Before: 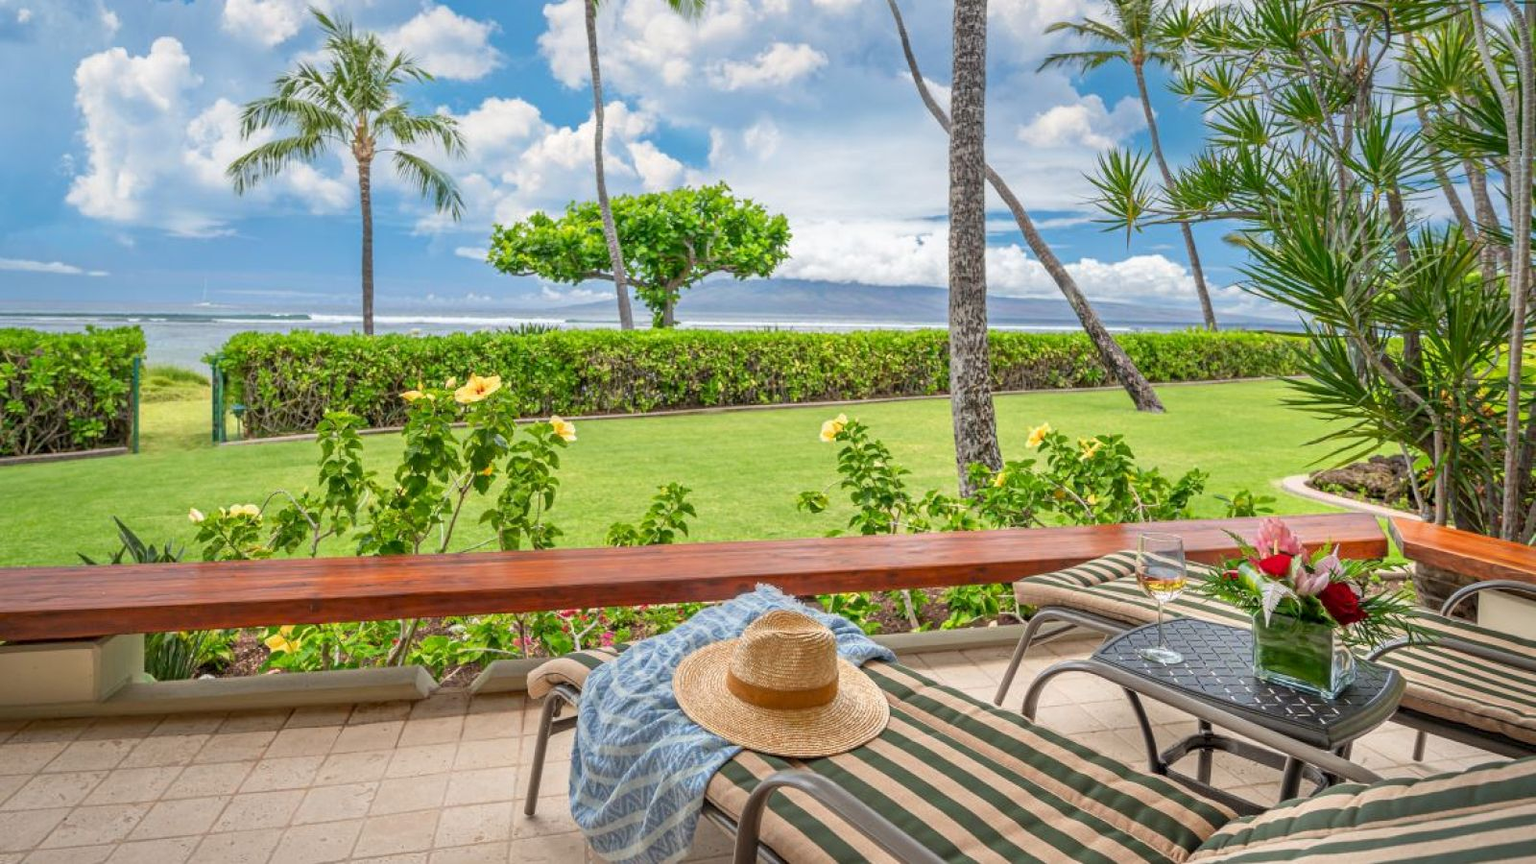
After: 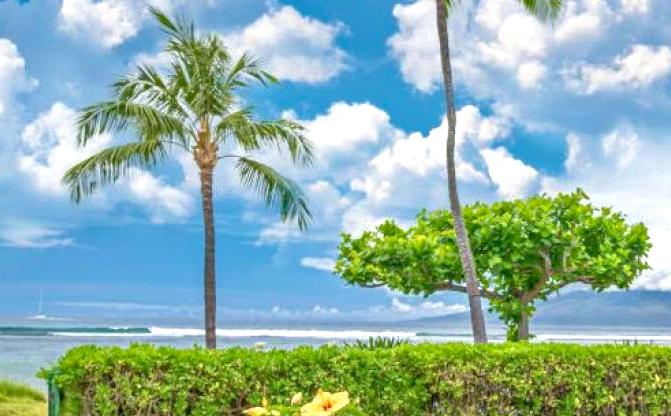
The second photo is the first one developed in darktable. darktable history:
exposure: black level correction 0, exposure 0.68 EV, compensate exposure bias true, compensate highlight preservation false
shadows and highlights: shadows 37.27, highlights -28.18, soften with gaussian
crop and rotate: left 10.817%, top 0.062%, right 47.194%, bottom 53.626%
contrast brightness saturation: contrast 0.01, saturation -0.05
velvia: on, module defaults
tone equalizer: -8 EV 0.25 EV, -7 EV 0.417 EV, -6 EV 0.417 EV, -5 EV 0.25 EV, -3 EV -0.25 EV, -2 EV -0.417 EV, -1 EV -0.417 EV, +0 EV -0.25 EV, edges refinement/feathering 500, mask exposure compensation -1.57 EV, preserve details guided filter
haze removal: strength 0.29, distance 0.25, compatibility mode true, adaptive false
